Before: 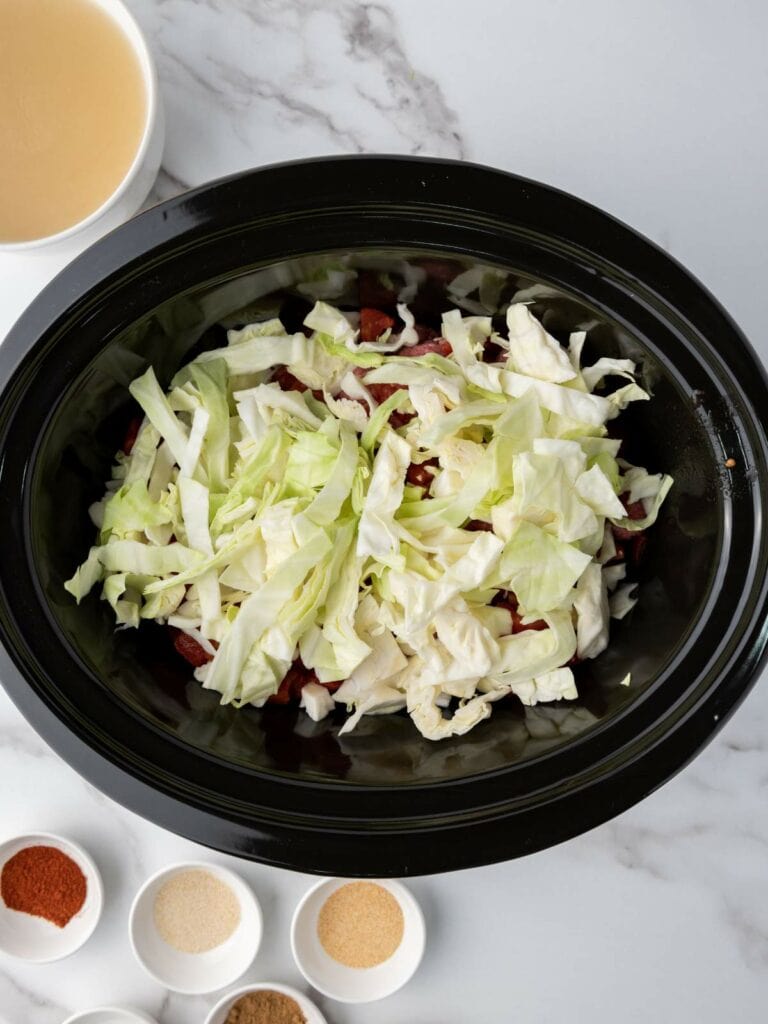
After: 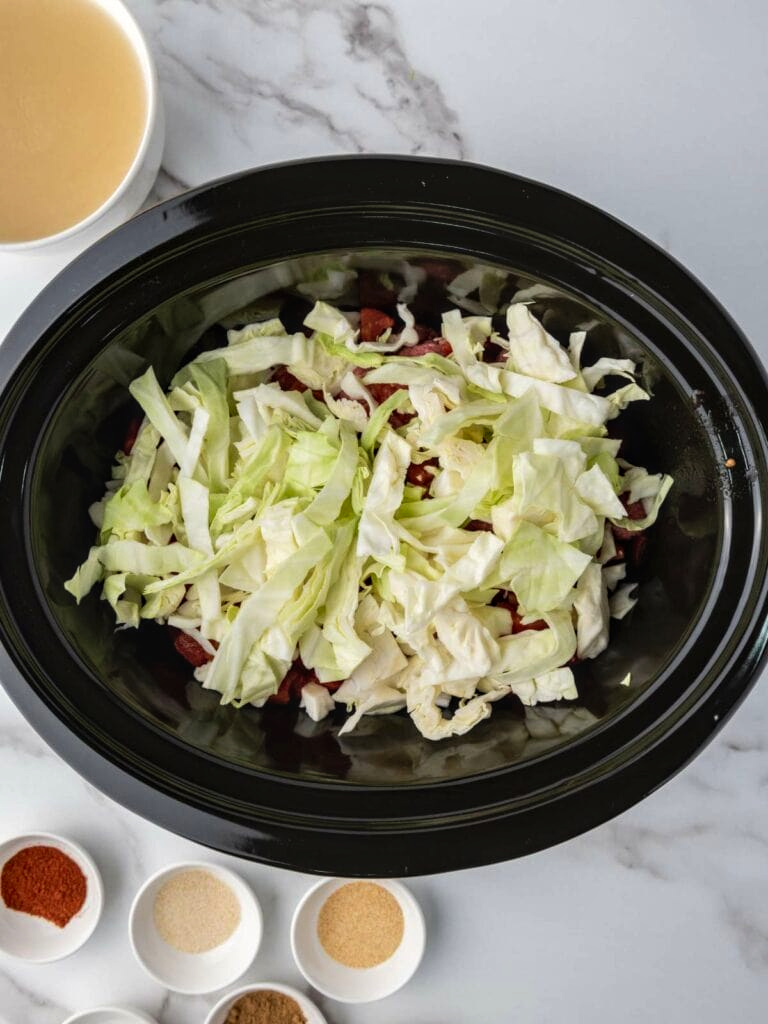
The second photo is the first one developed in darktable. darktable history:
local contrast: on, module defaults
velvia: strength 15%
